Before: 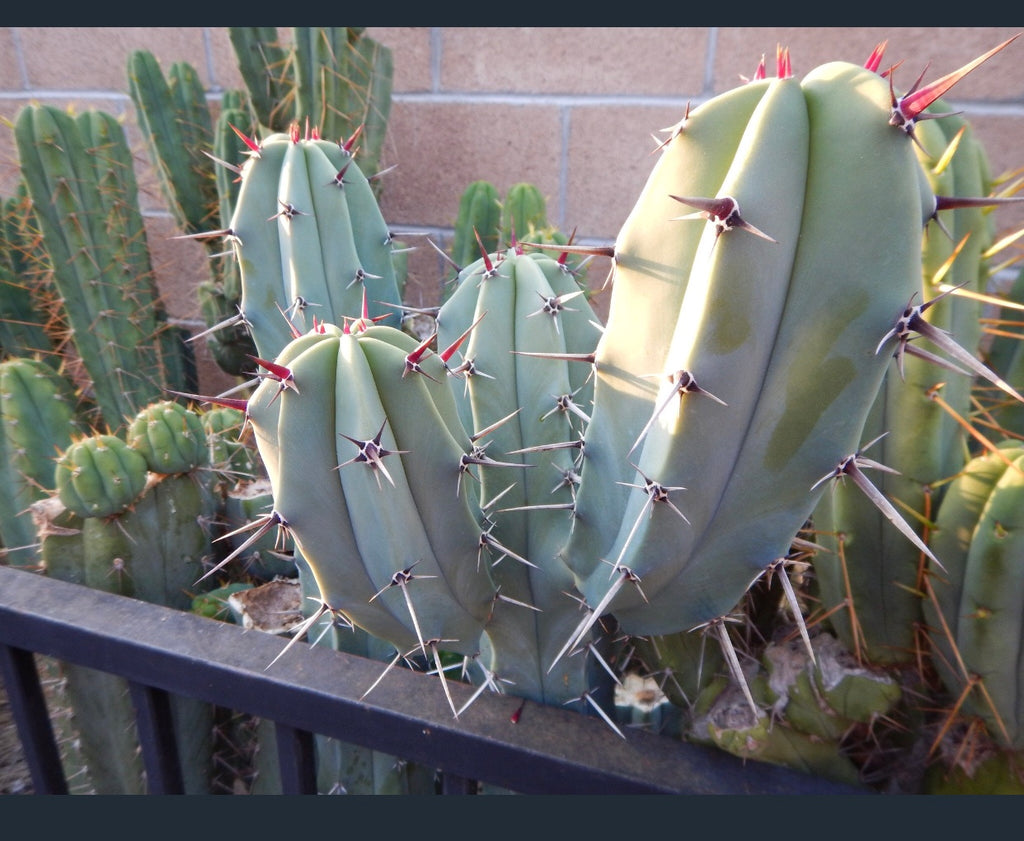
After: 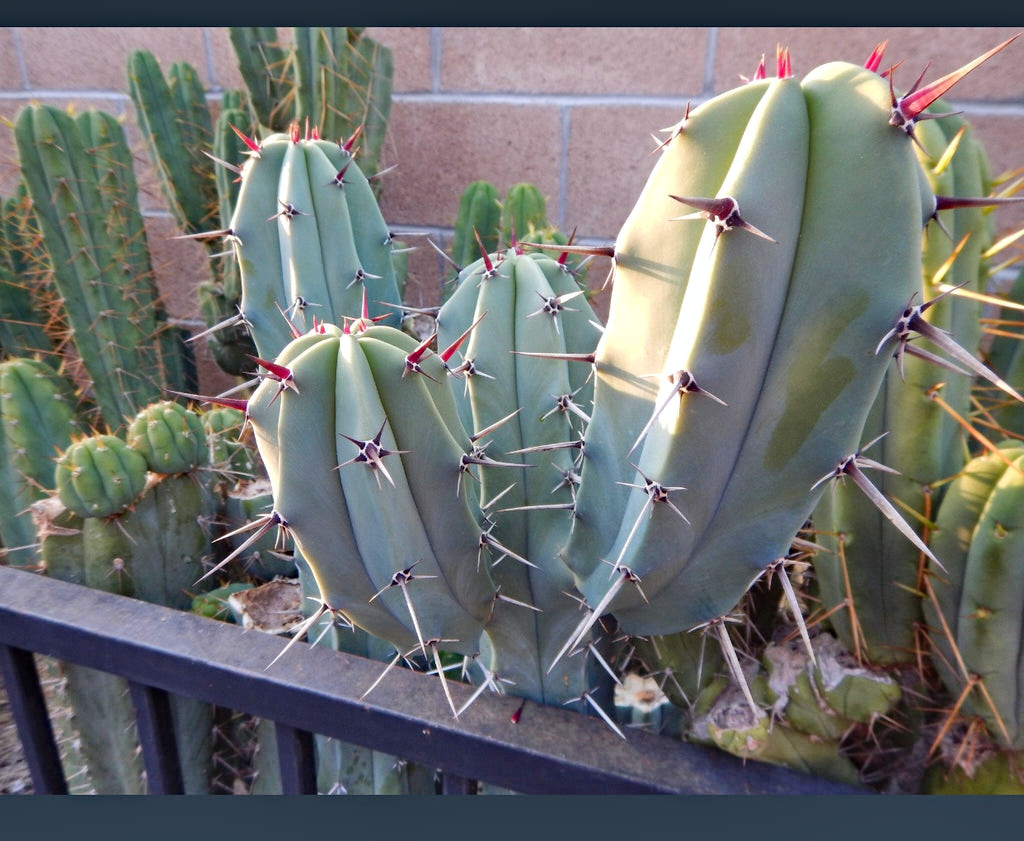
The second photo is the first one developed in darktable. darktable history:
haze removal: compatibility mode true, adaptive false
shadows and highlights: shadows 61.24, soften with gaussian
